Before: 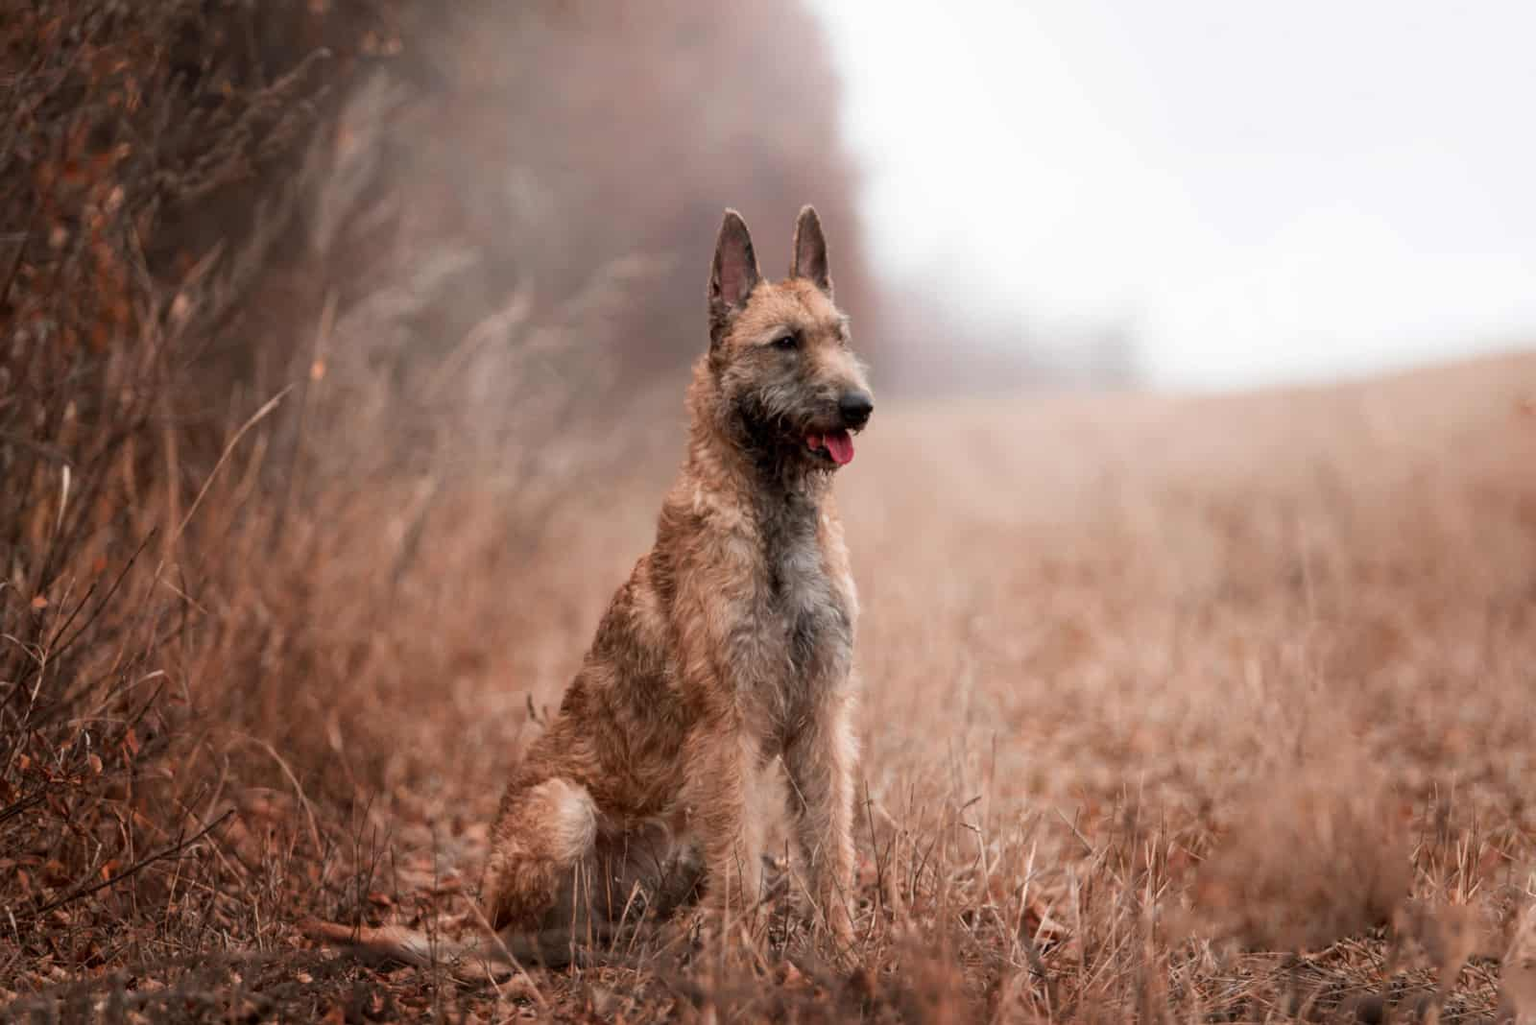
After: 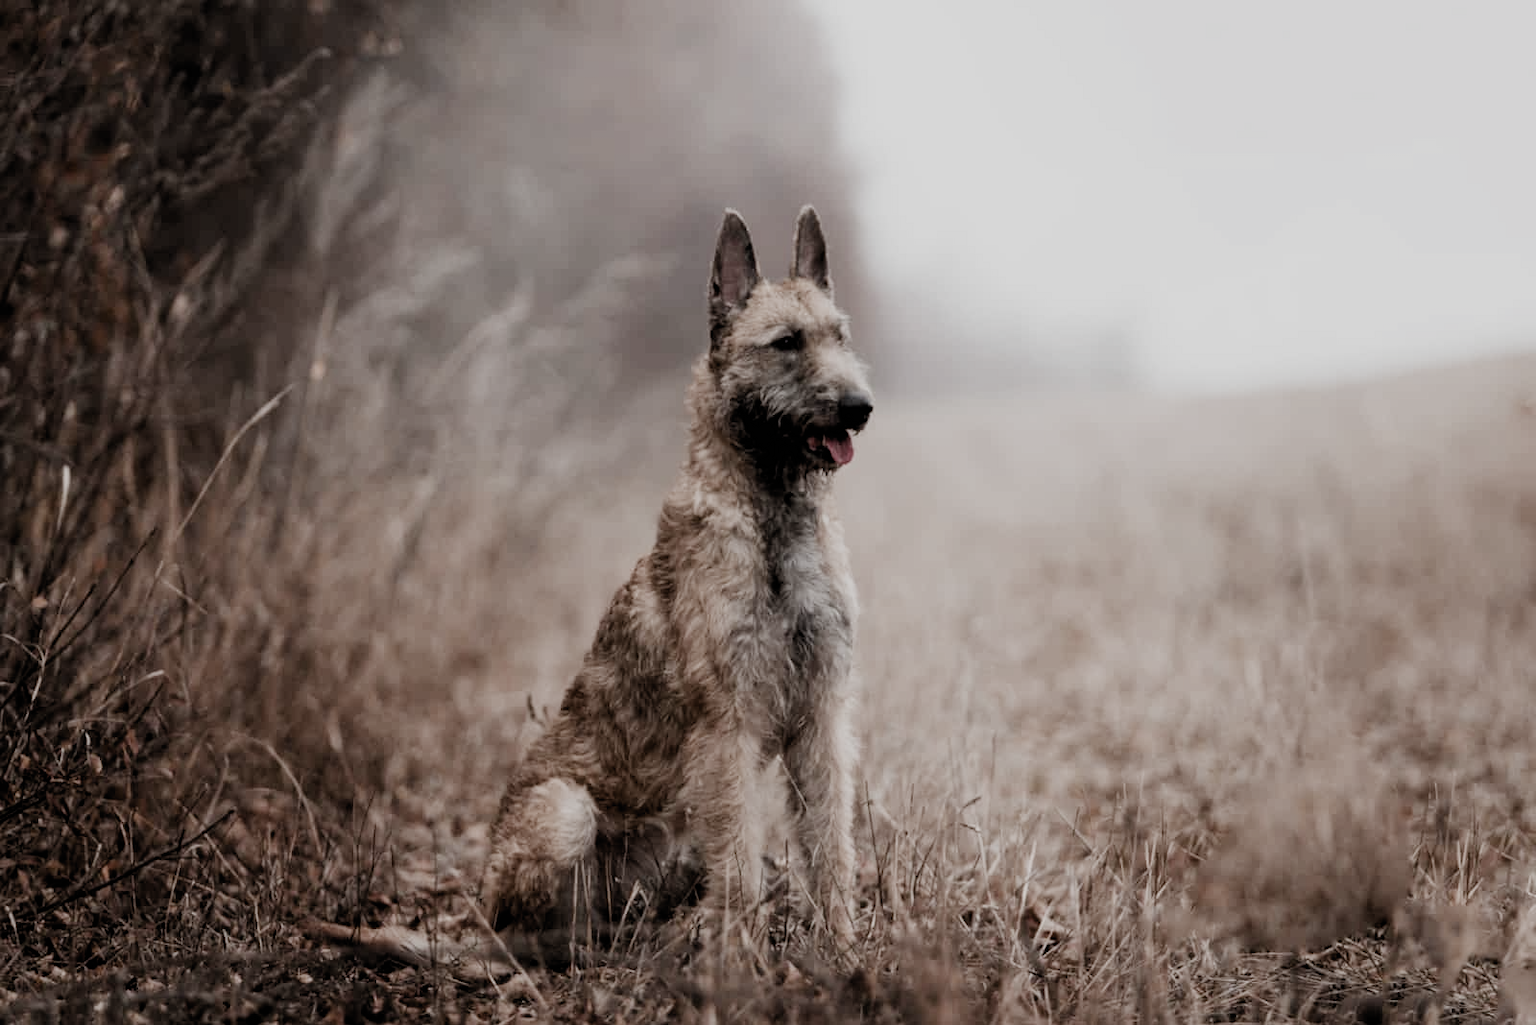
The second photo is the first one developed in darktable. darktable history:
filmic rgb: black relative exposure -5.12 EV, white relative exposure 3.99 EV, hardness 2.9, contrast 1.187, highlights saturation mix -30.94%, preserve chrominance no, color science v5 (2021), contrast in shadows safe, contrast in highlights safe
